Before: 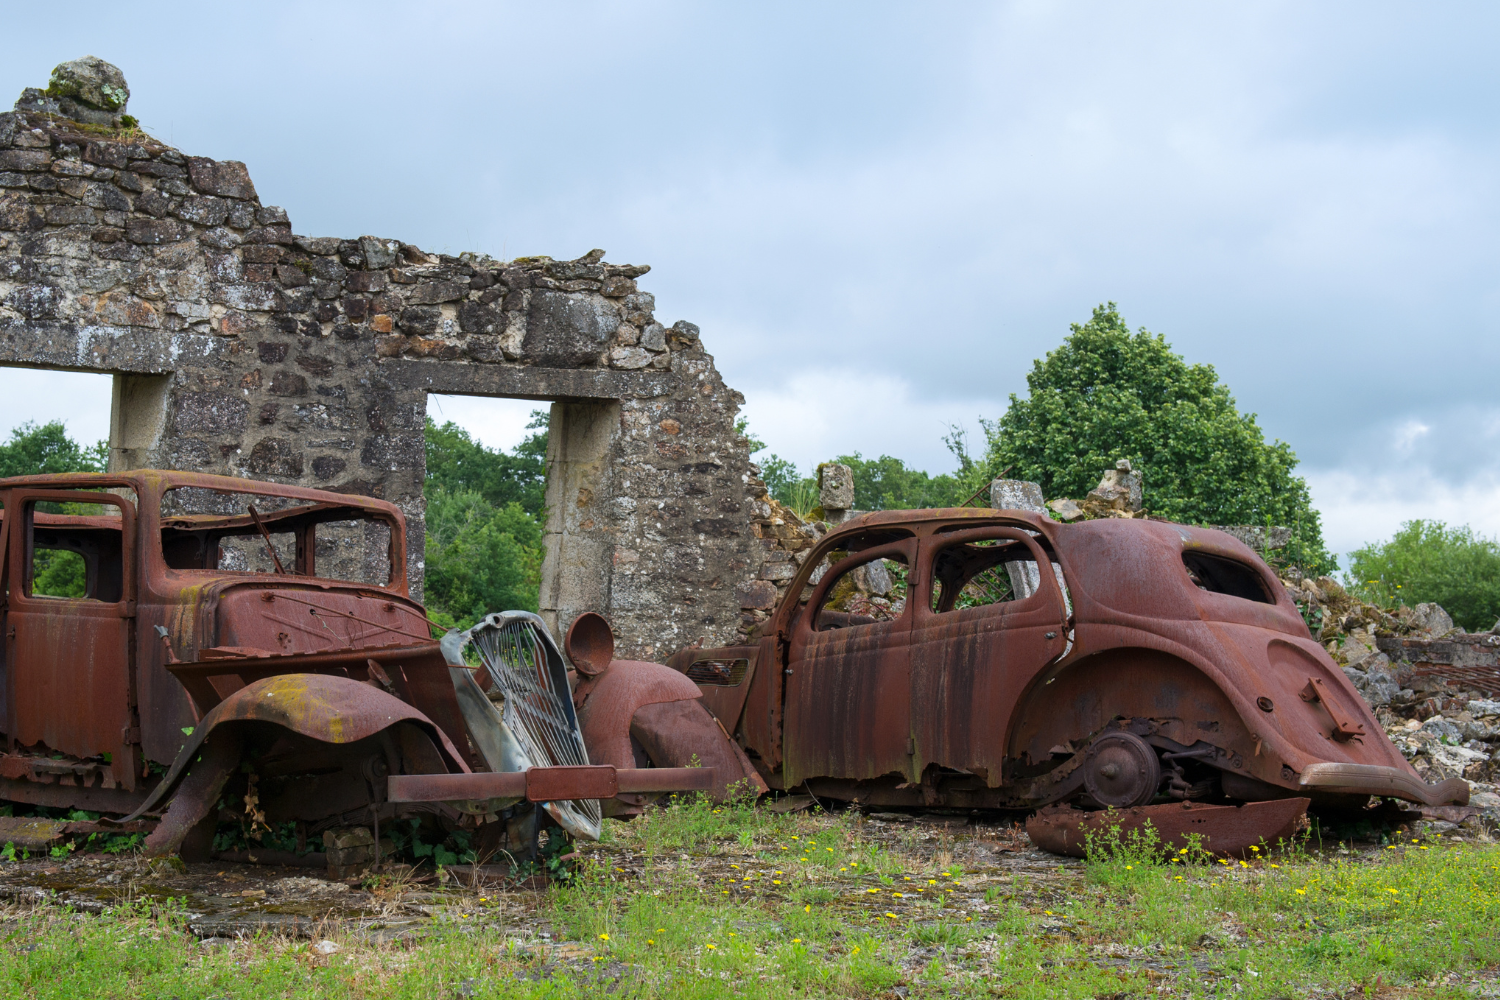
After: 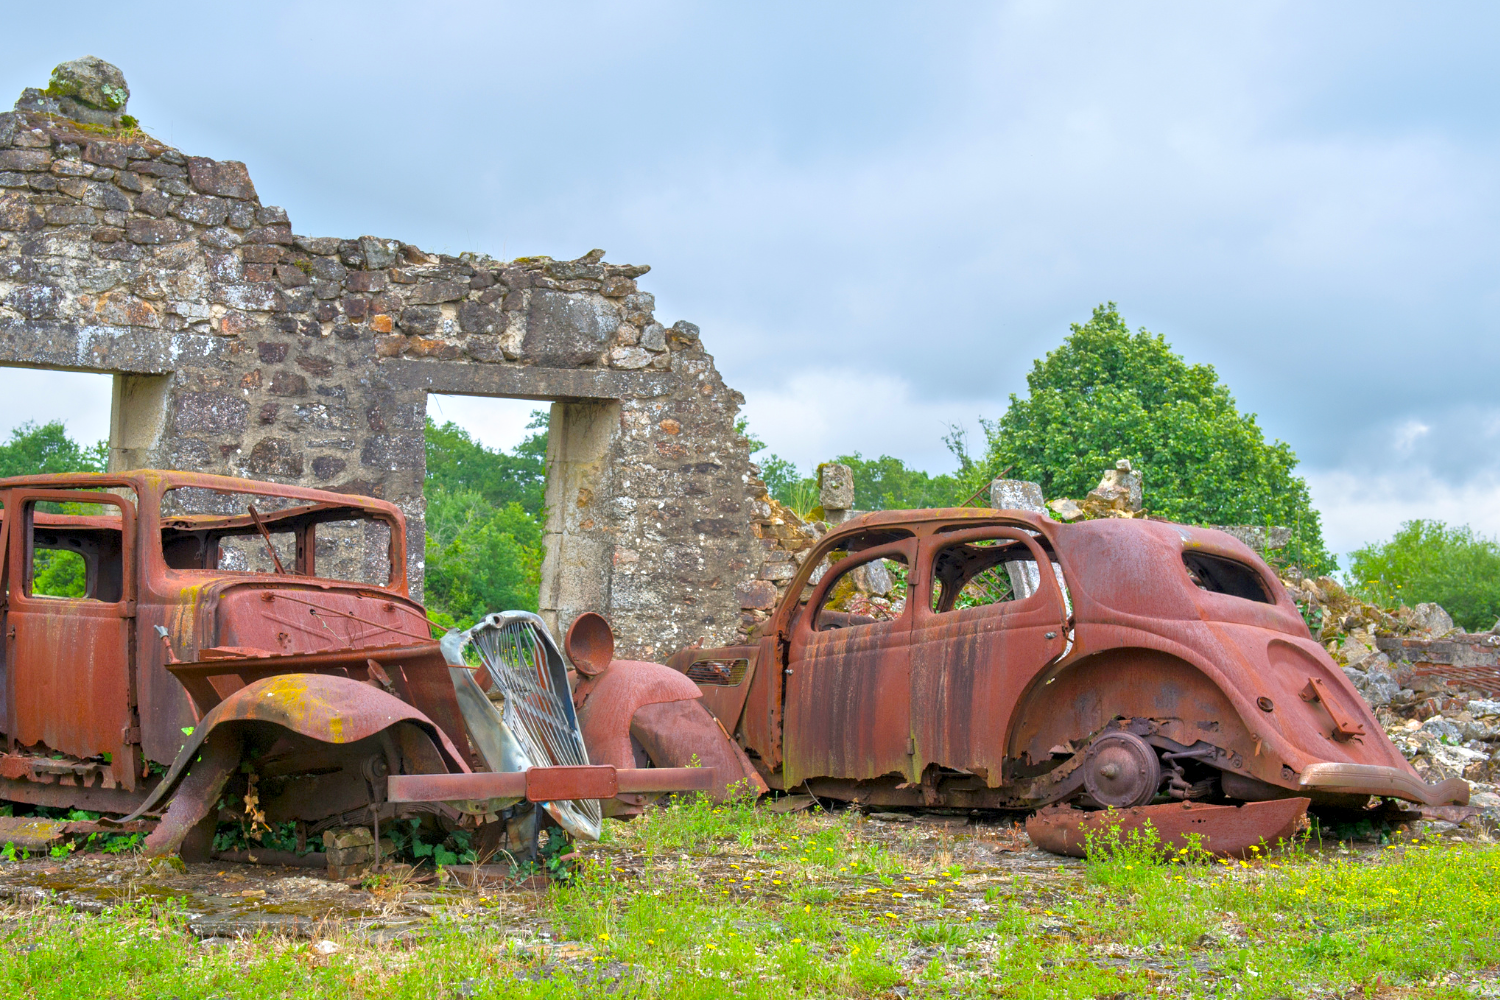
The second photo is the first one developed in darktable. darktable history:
tone equalizer: -8 EV 2 EV, -7 EV 1.98 EV, -6 EV 1.96 EV, -5 EV 1.97 EV, -4 EV 1.96 EV, -3 EV 1.47 EV, -2 EV 0.988 EV, -1 EV 0.507 EV
color balance rgb: global offset › luminance -0.28%, global offset › hue 258.93°, perceptual saturation grading › global saturation 25.598%
